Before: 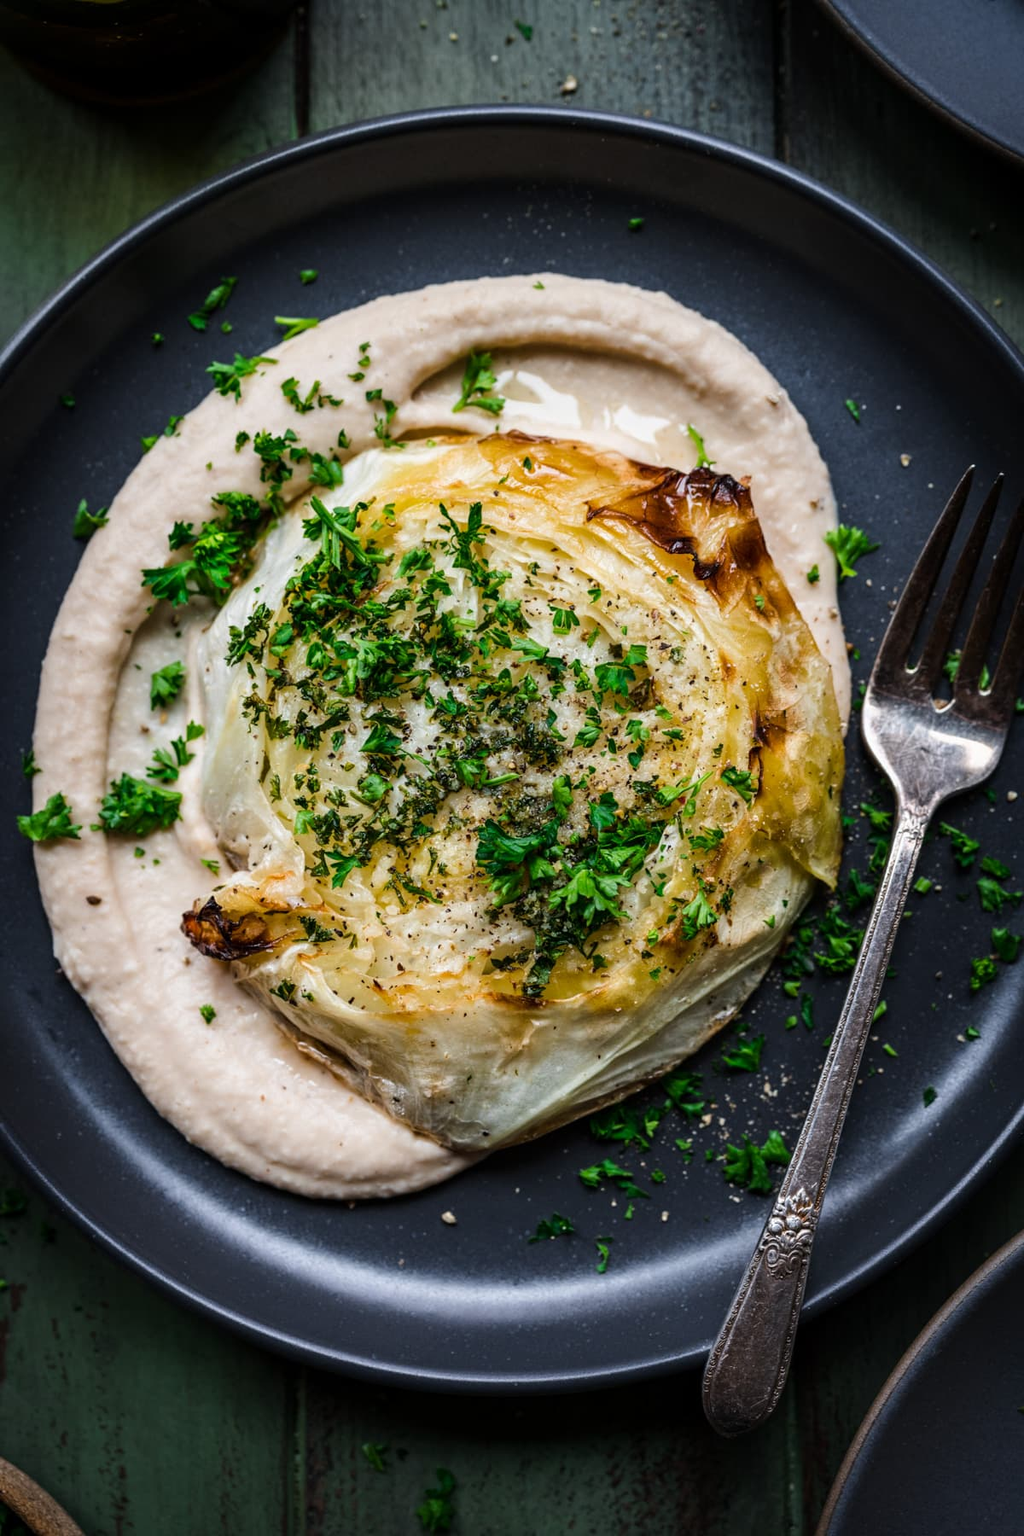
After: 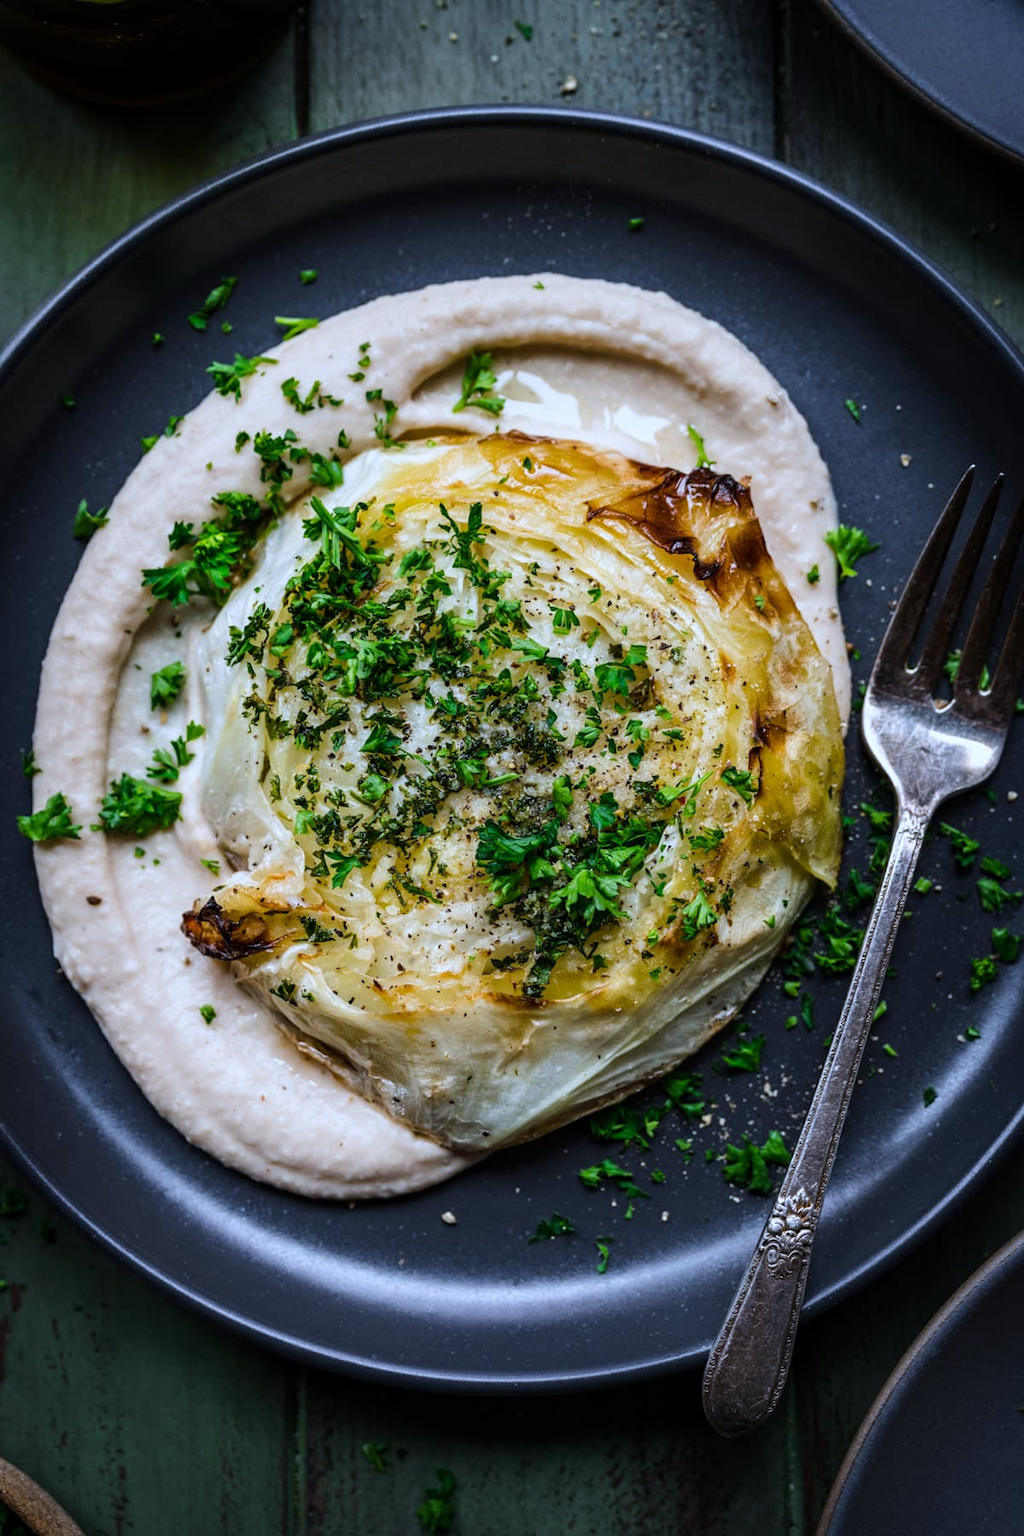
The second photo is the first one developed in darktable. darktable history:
rotate and perspective: automatic cropping off
white balance: red 0.931, blue 1.11
